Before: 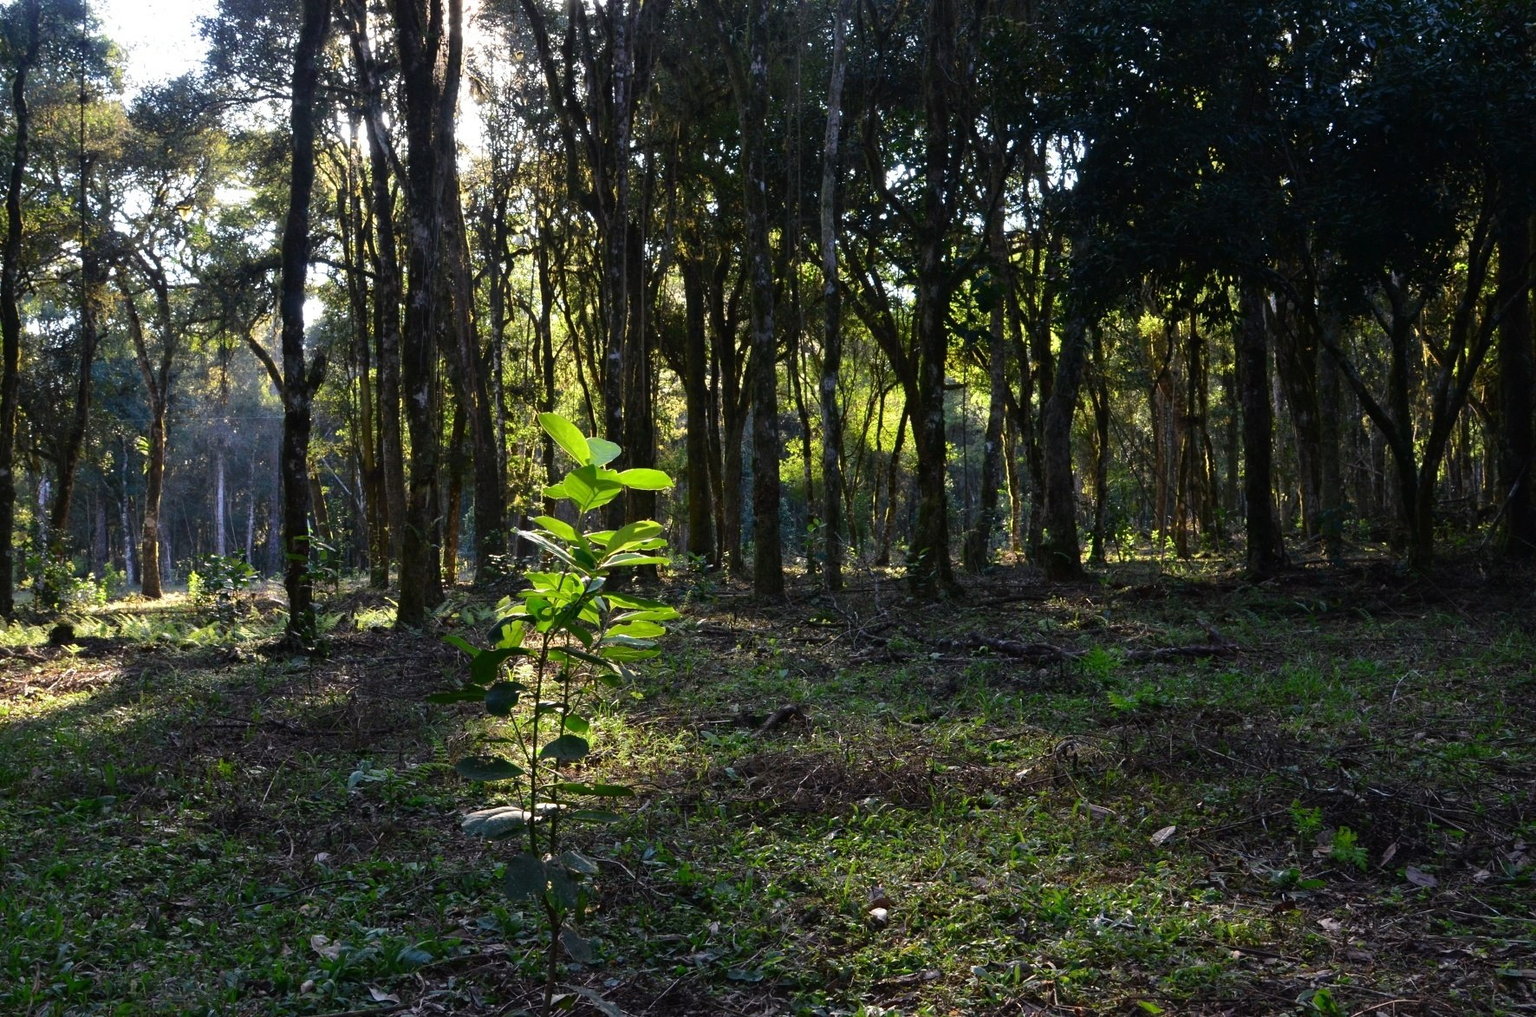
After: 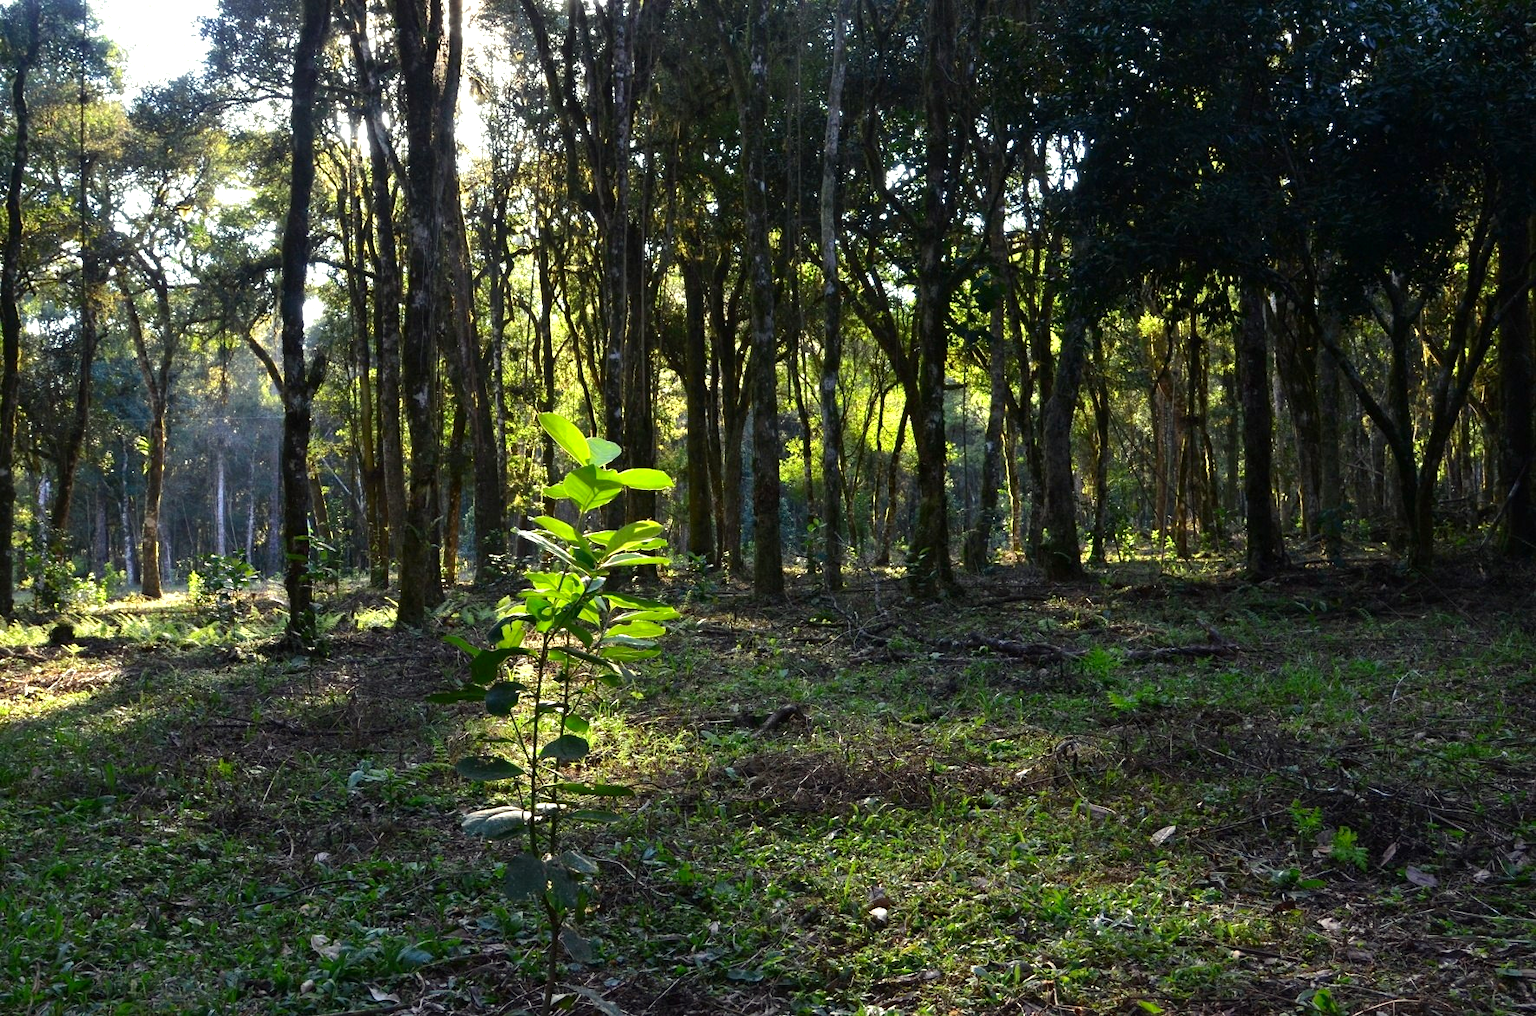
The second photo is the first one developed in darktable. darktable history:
color correction: highlights a* -4.28, highlights b* 6.53
exposure: black level correction 0.001, exposure 0.5 EV, compensate exposure bias true, compensate highlight preservation false
